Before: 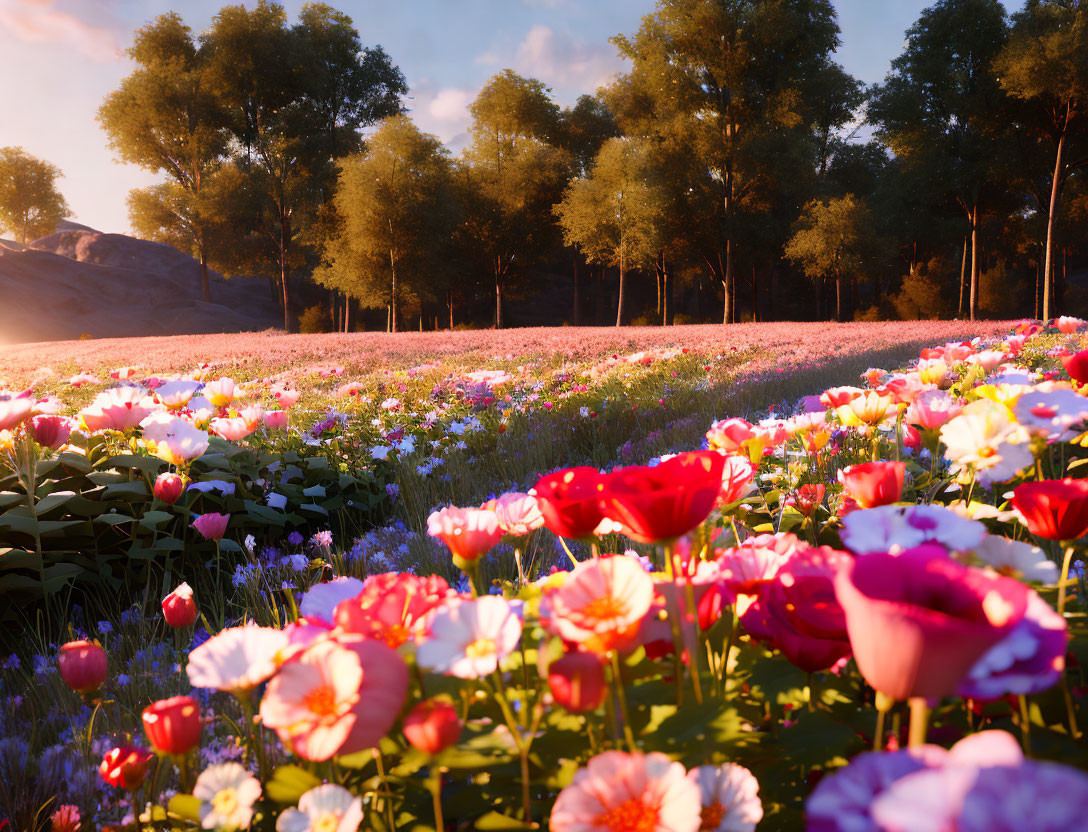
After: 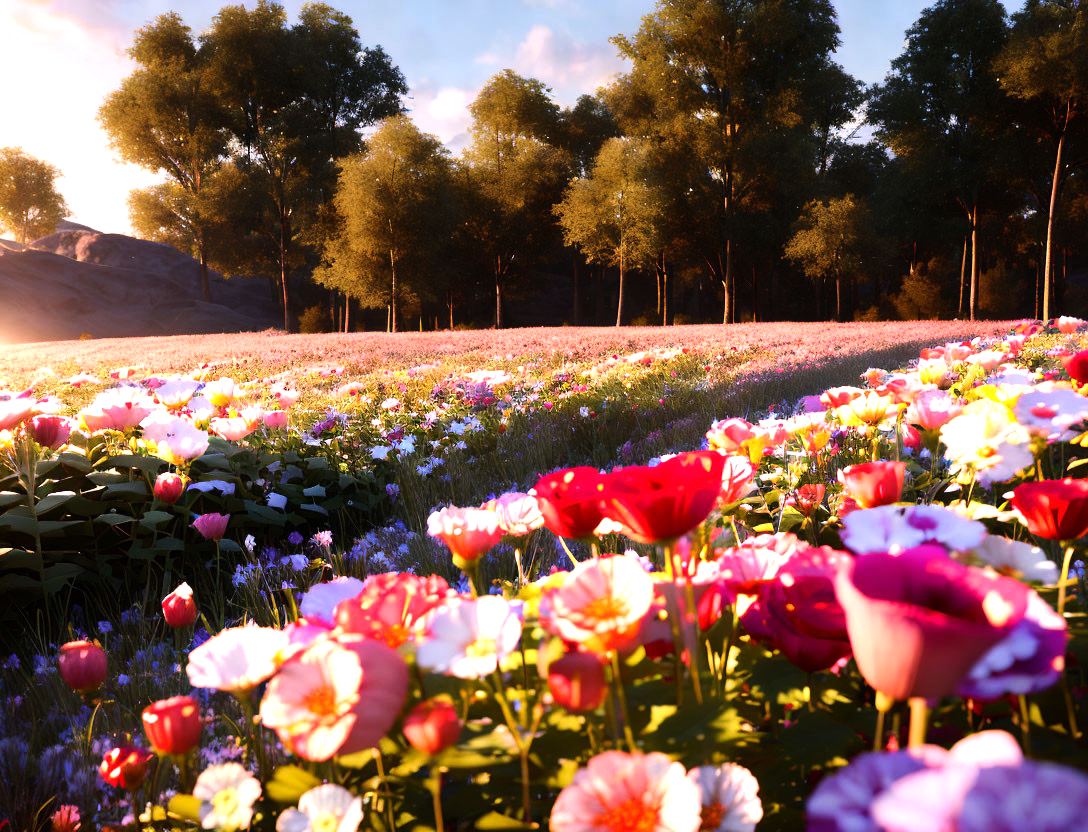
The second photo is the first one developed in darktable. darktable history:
tone equalizer: -8 EV -0.732 EV, -7 EV -0.694 EV, -6 EV -0.613 EV, -5 EV -0.369 EV, -3 EV 0.367 EV, -2 EV 0.6 EV, -1 EV 0.678 EV, +0 EV 0.761 EV, edges refinement/feathering 500, mask exposure compensation -1.57 EV, preserve details no
